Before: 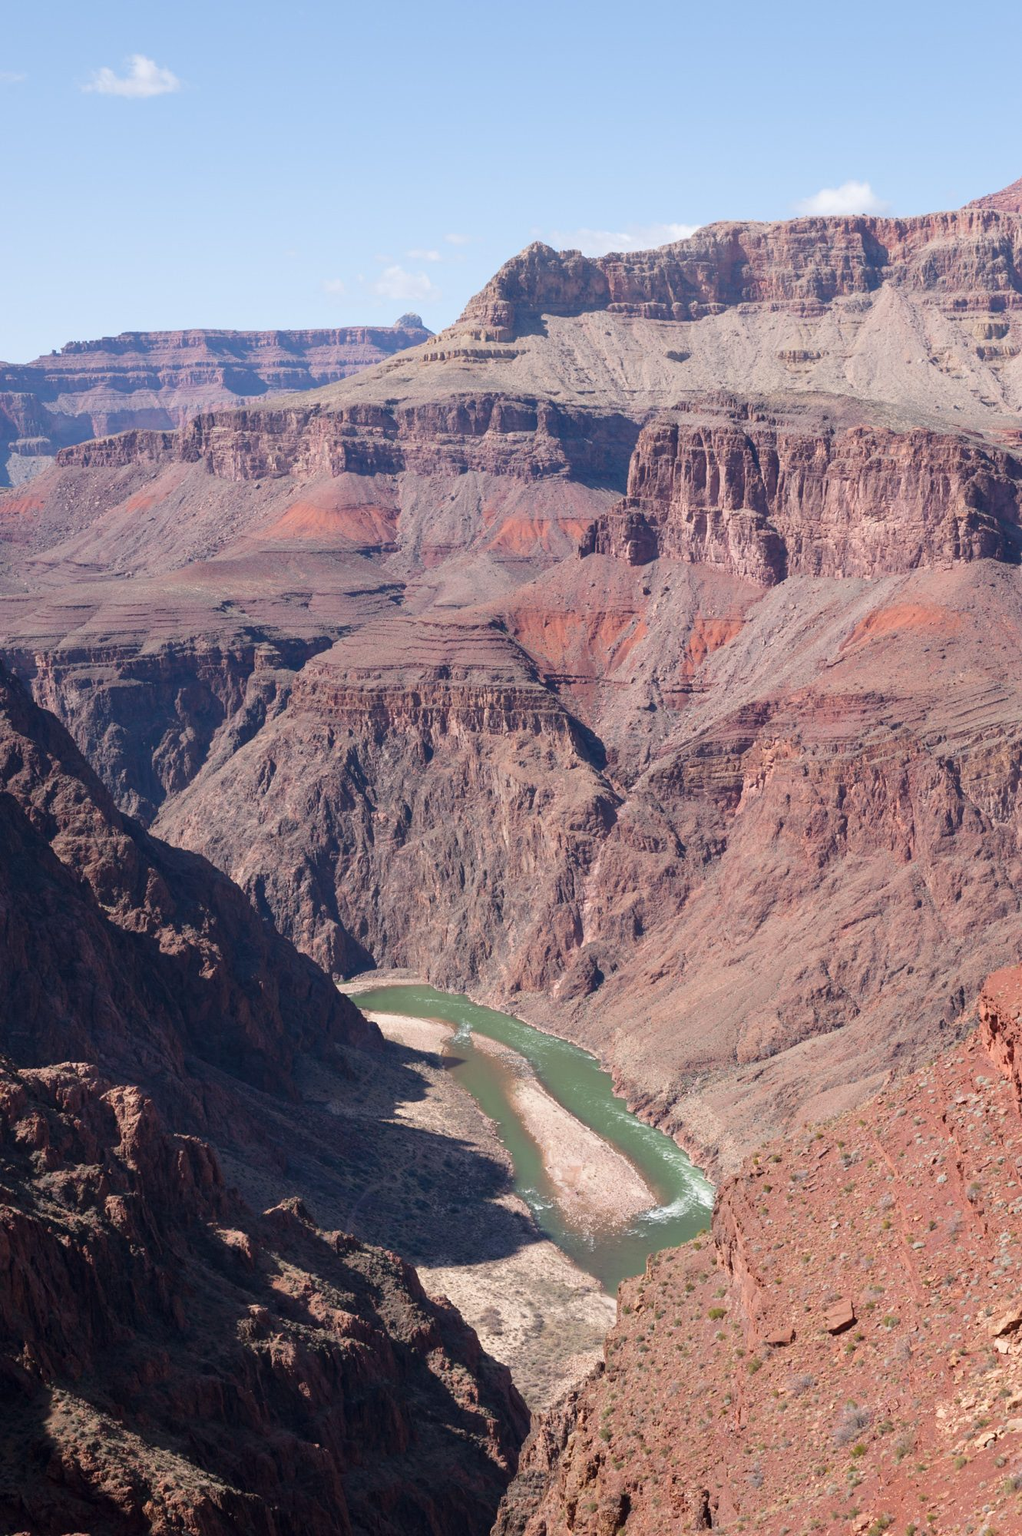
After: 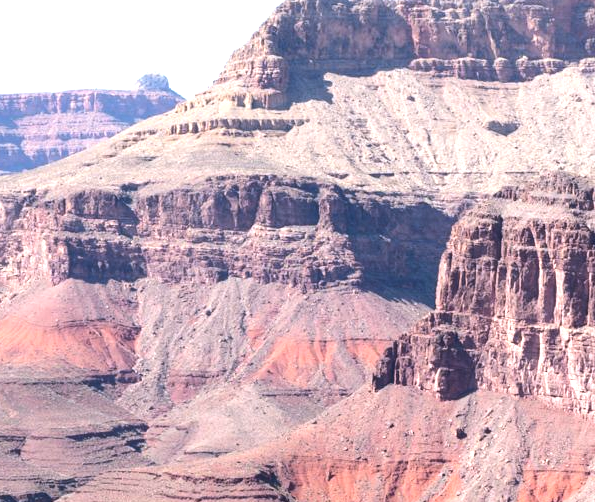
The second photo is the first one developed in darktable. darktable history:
exposure: exposure 0.3 EV, compensate highlight preservation false
tone equalizer: -8 EV -0.75 EV, -7 EV -0.7 EV, -6 EV -0.6 EV, -5 EV -0.4 EV, -3 EV 0.4 EV, -2 EV 0.6 EV, -1 EV 0.7 EV, +0 EV 0.75 EV, edges refinement/feathering 500, mask exposure compensation -1.57 EV, preserve details no
crop: left 28.64%, top 16.832%, right 26.637%, bottom 58.055%
